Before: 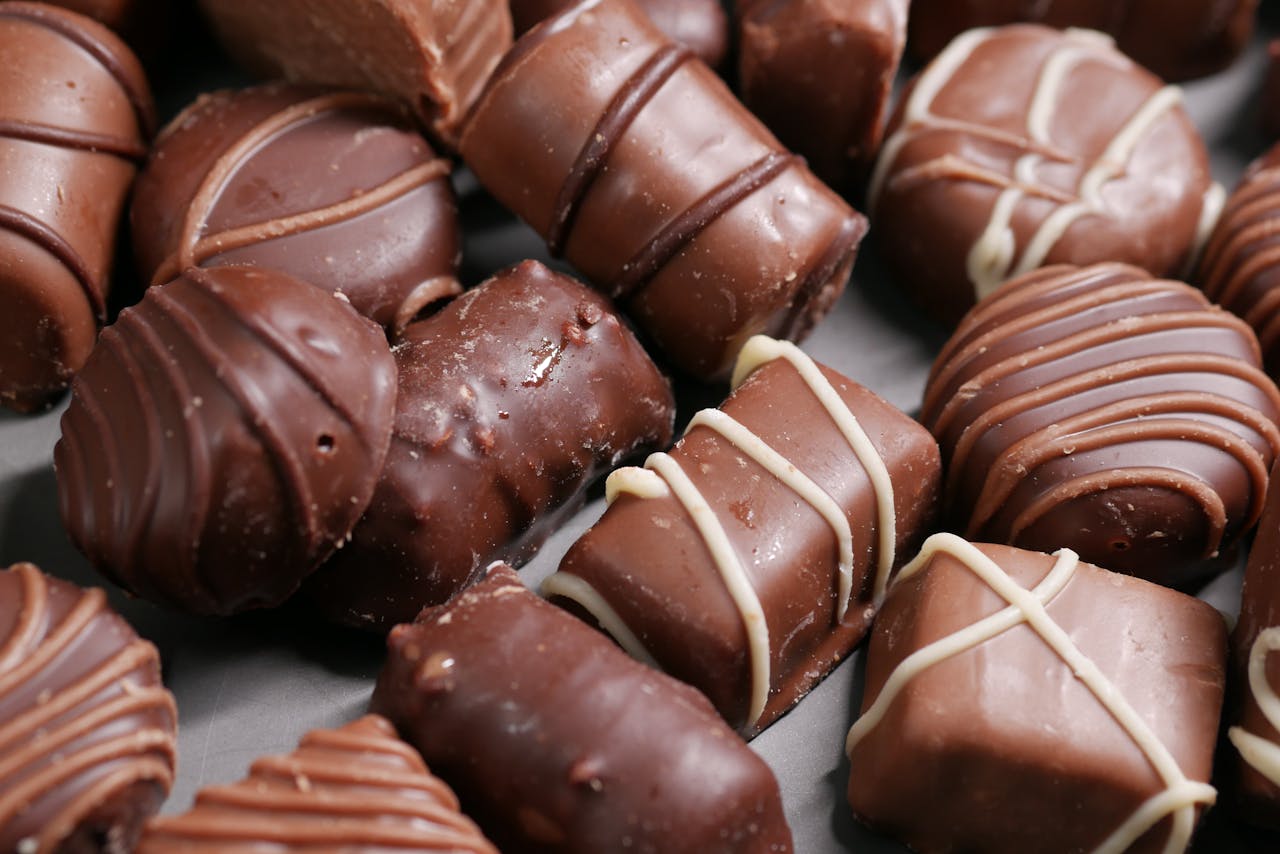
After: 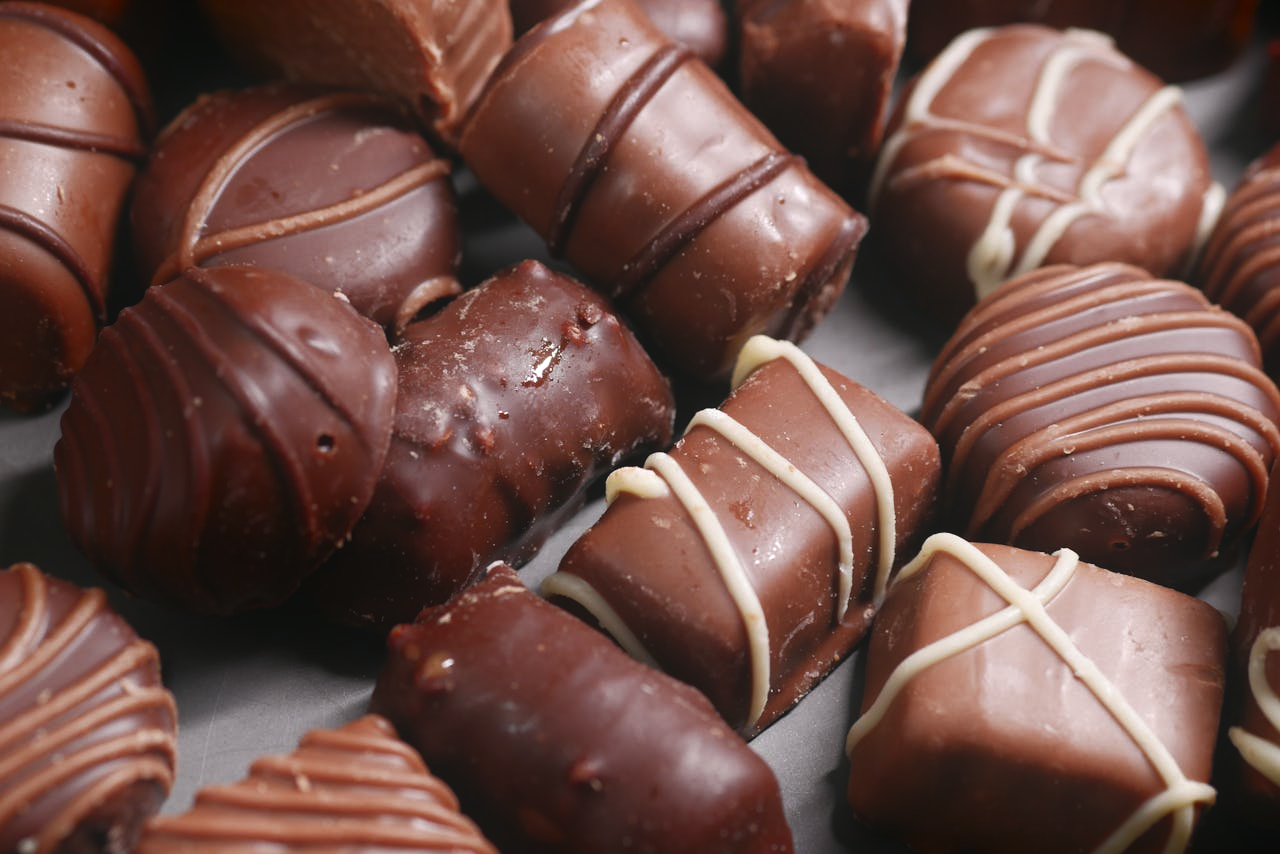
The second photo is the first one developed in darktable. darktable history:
shadows and highlights: shadows -89.19, highlights 91.73, soften with gaussian
exposure: black level correction -0.008, exposure 0.067 EV, compensate highlight preservation false
